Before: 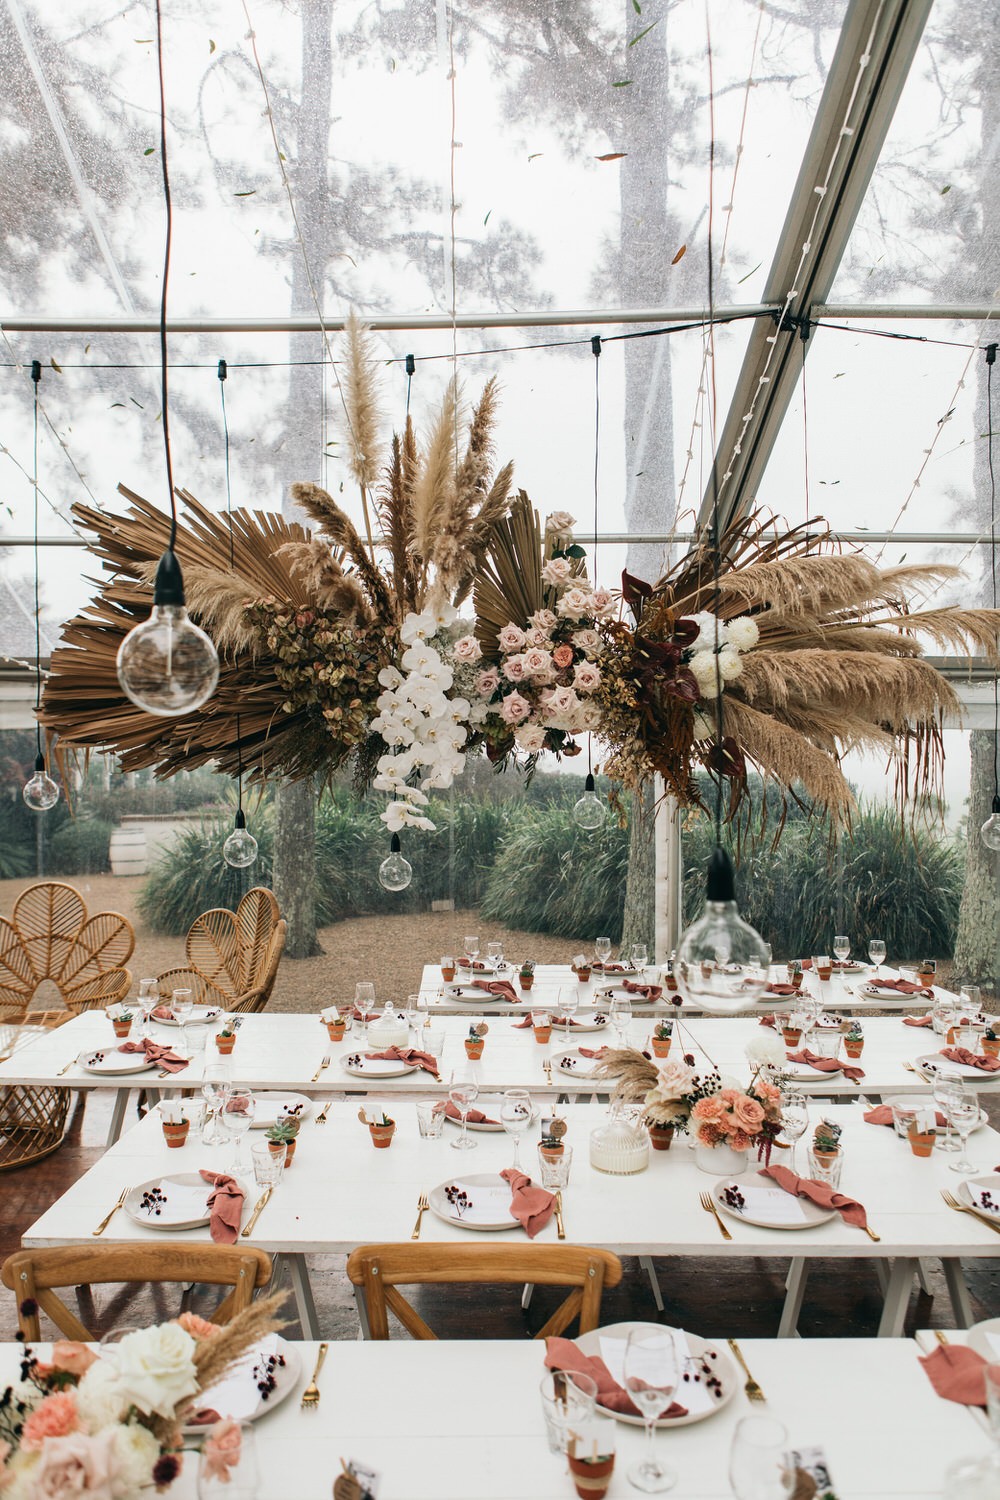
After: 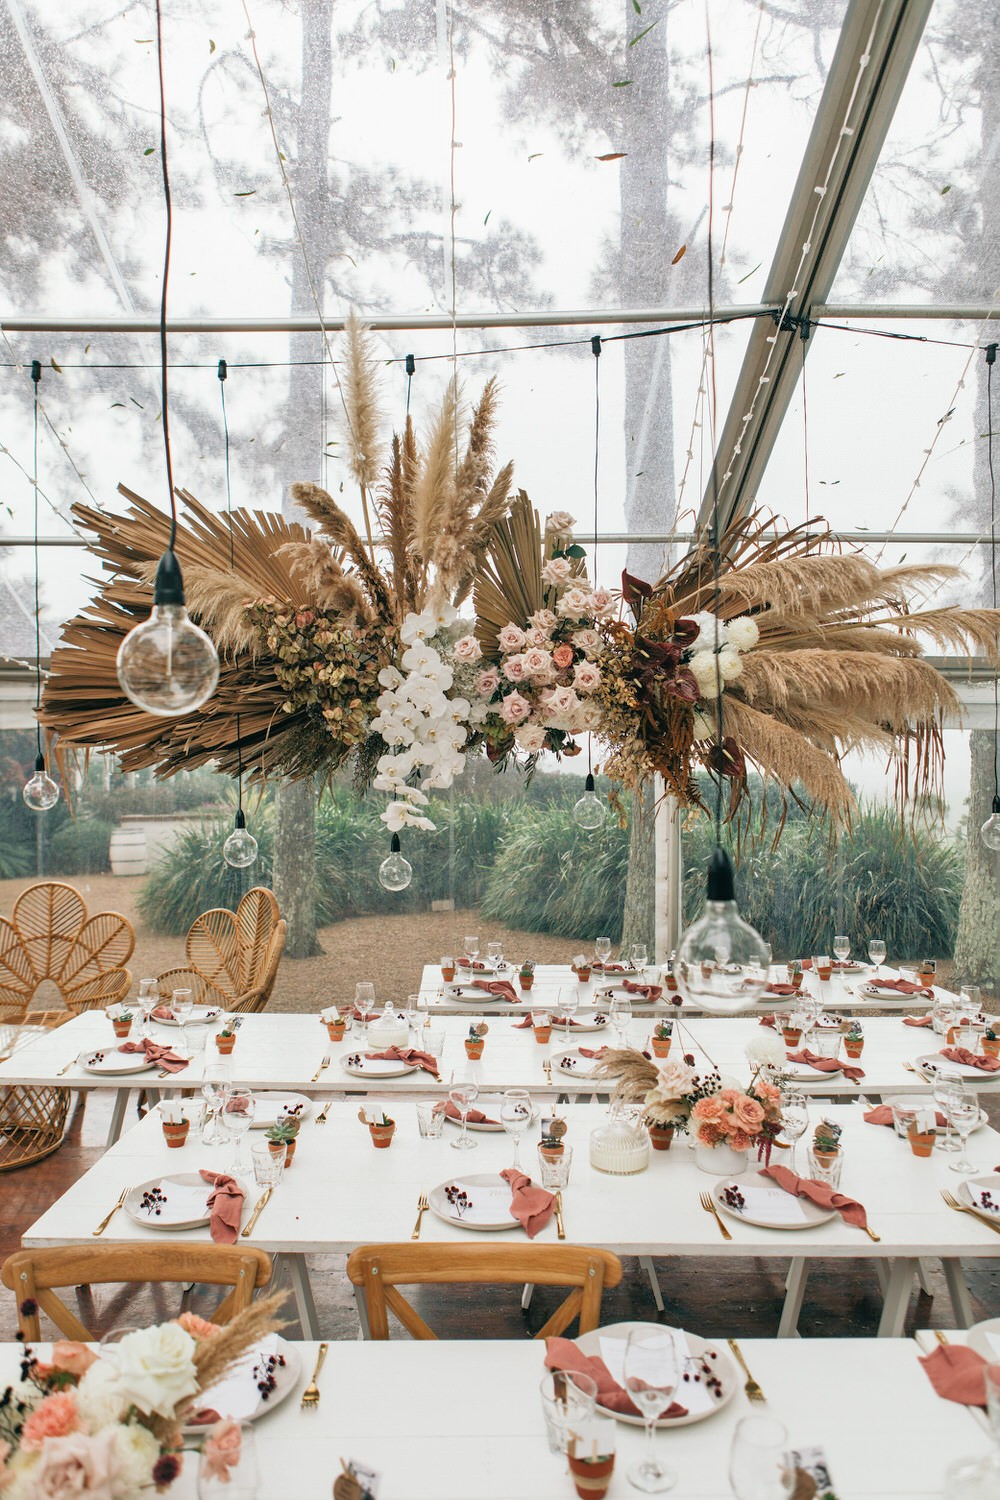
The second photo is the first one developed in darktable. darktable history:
tone equalizer: -7 EV 0.149 EV, -6 EV 0.57 EV, -5 EV 1.18 EV, -4 EV 1.29 EV, -3 EV 1.12 EV, -2 EV 0.6 EV, -1 EV 0.15 EV
